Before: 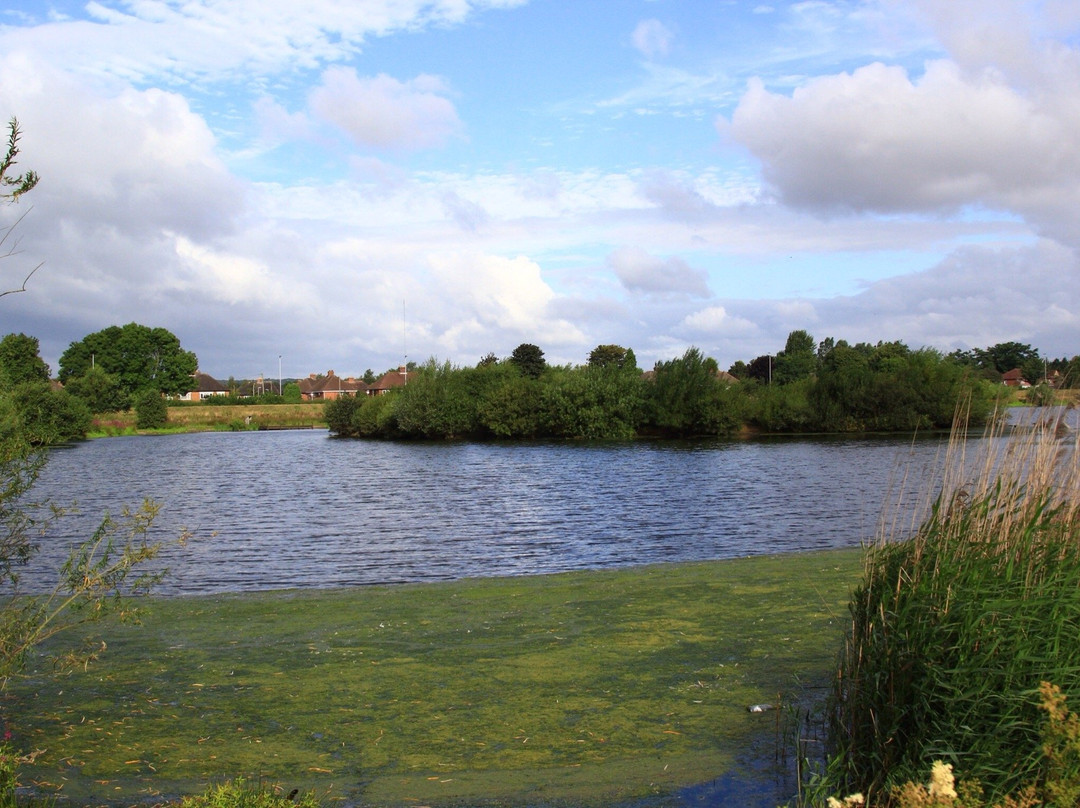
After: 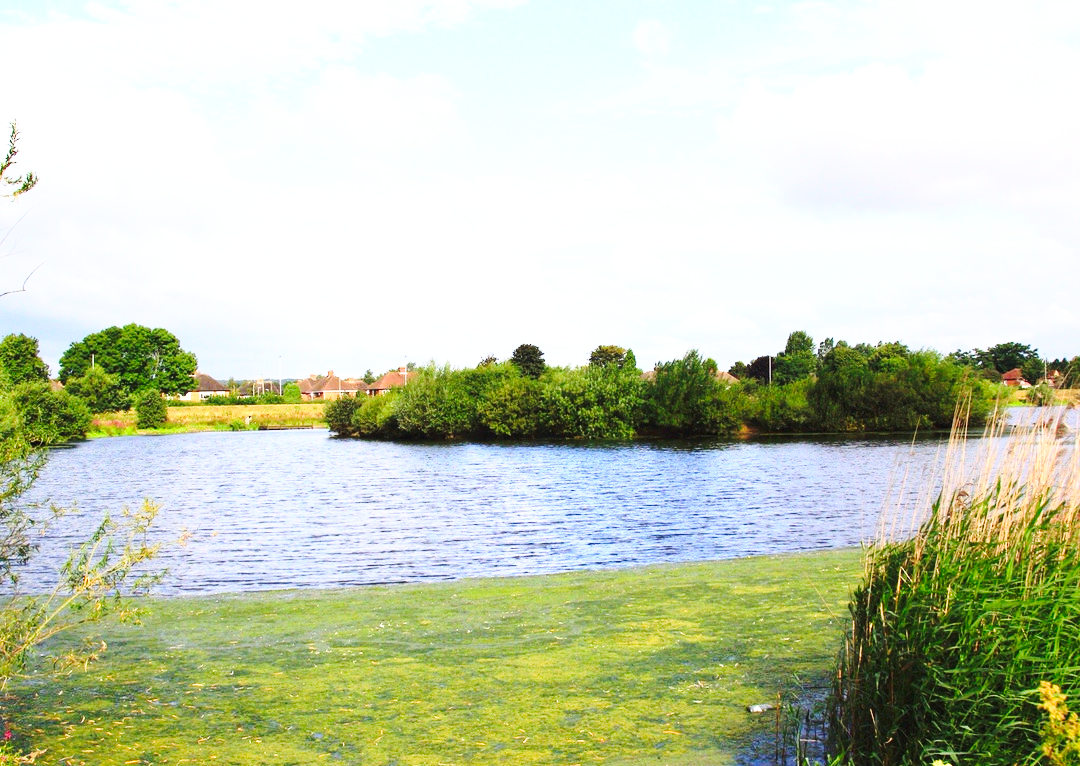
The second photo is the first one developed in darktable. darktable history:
contrast brightness saturation: contrast 0.2, brightness 0.16, saturation 0.22
crop and rotate: top 0%, bottom 5.097%
exposure: exposure 0.6 EV, compensate highlight preservation false
base curve: curves: ch0 [(0, 0) (0.036, 0.037) (0.121, 0.228) (0.46, 0.76) (0.859, 0.983) (1, 1)], preserve colors none
